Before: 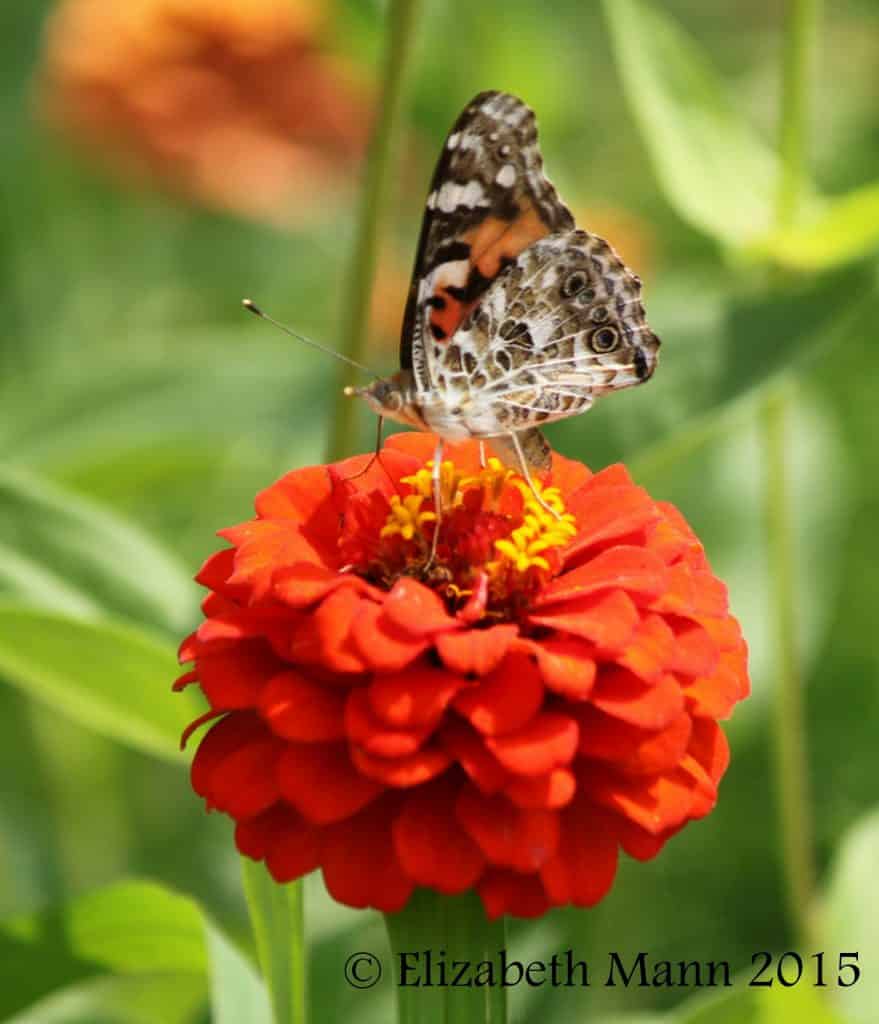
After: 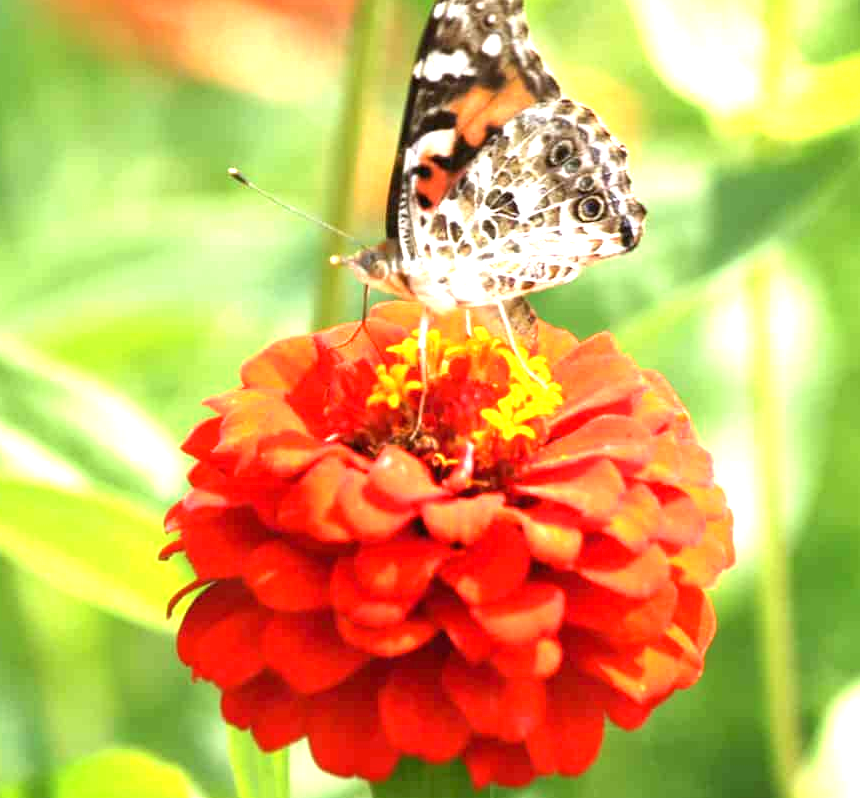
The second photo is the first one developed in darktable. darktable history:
white balance: red 0.983, blue 1.036
crop and rotate: left 1.814%, top 12.818%, right 0.25%, bottom 9.225%
exposure: black level correction 0, exposure 1.6 EV, compensate exposure bias true, compensate highlight preservation false
